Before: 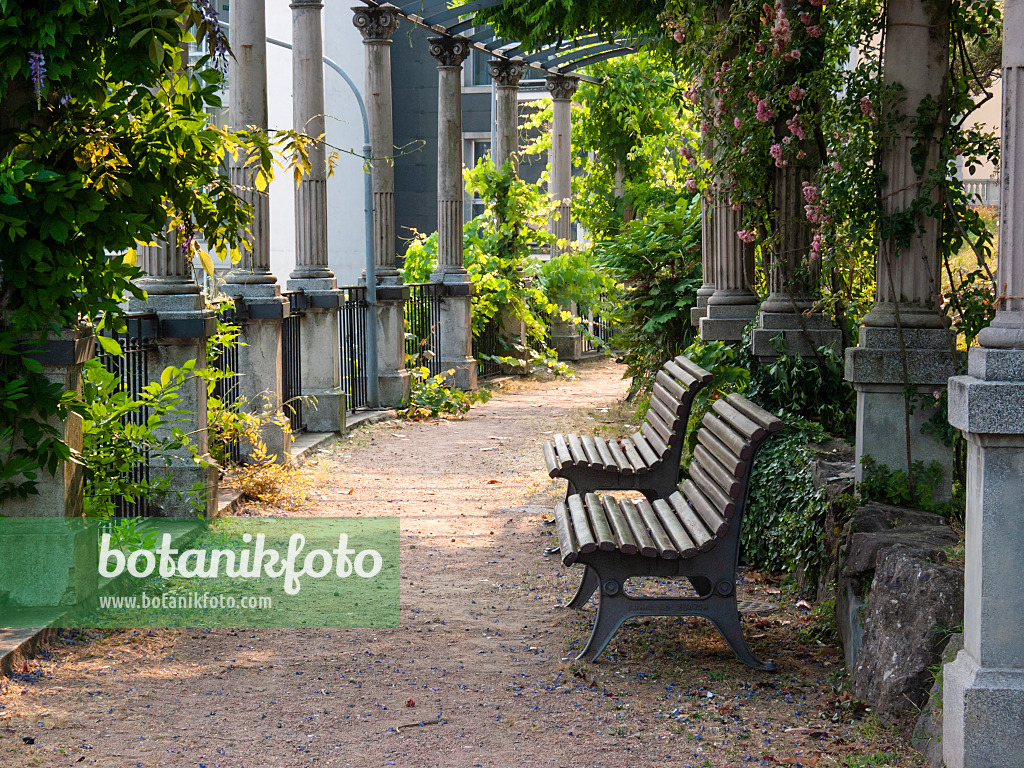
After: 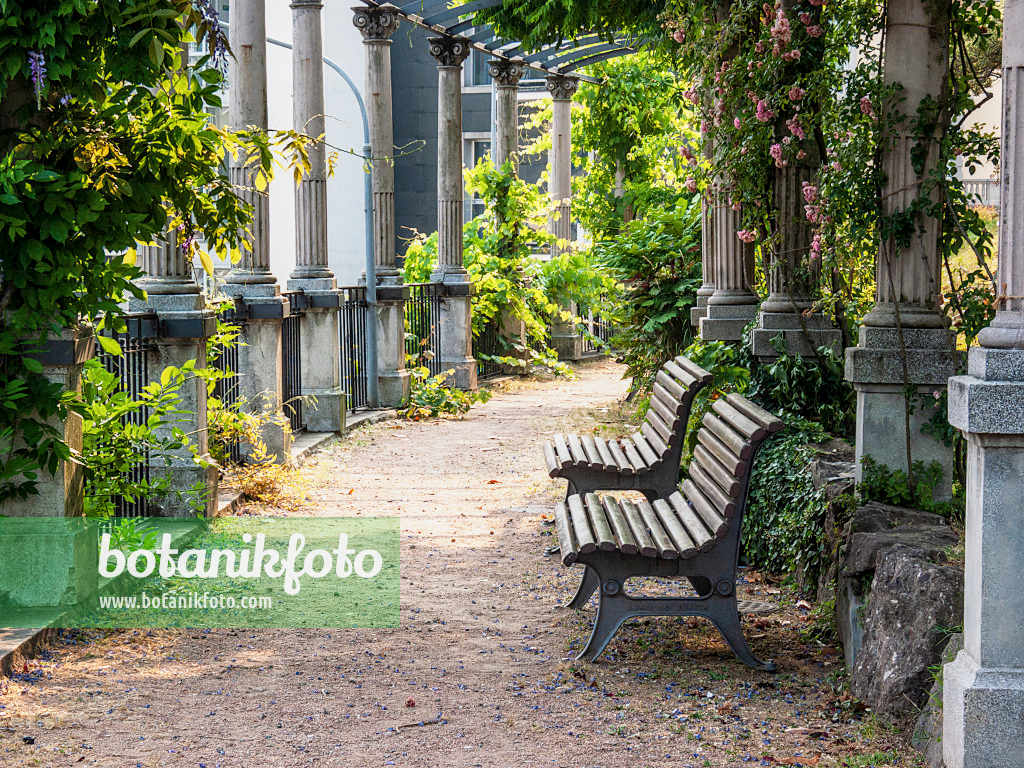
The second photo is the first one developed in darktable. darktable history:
base curve: curves: ch0 [(0, 0) (0.088, 0.125) (0.176, 0.251) (0.354, 0.501) (0.613, 0.749) (1, 0.877)], preserve colors none
local contrast: on, module defaults
